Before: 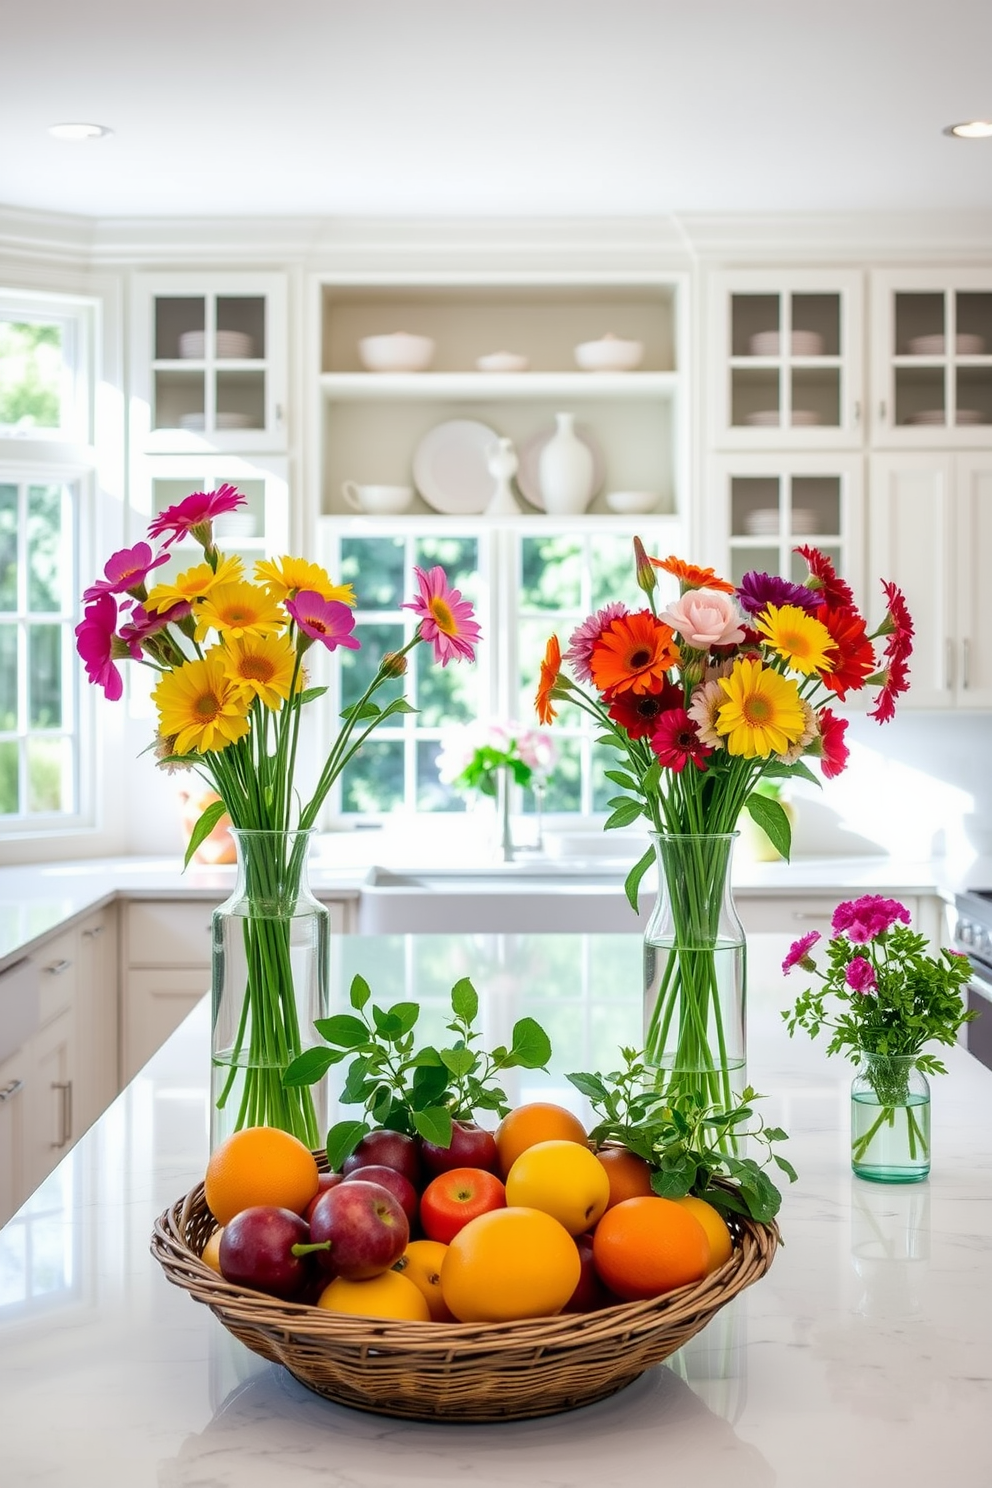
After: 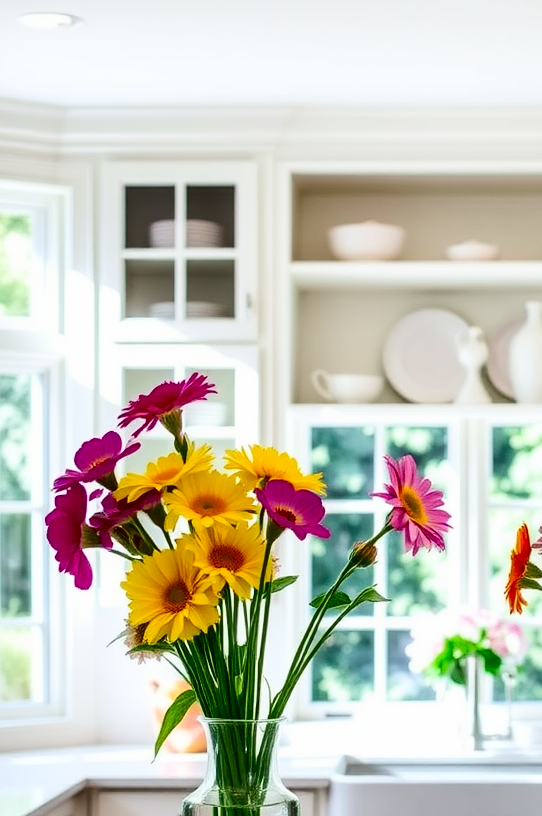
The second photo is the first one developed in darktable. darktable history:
crop and rotate: left 3.047%, top 7.509%, right 42.236%, bottom 37.598%
contrast brightness saturation: contrast 0.24, brightness -0.24, saturation 0.14
